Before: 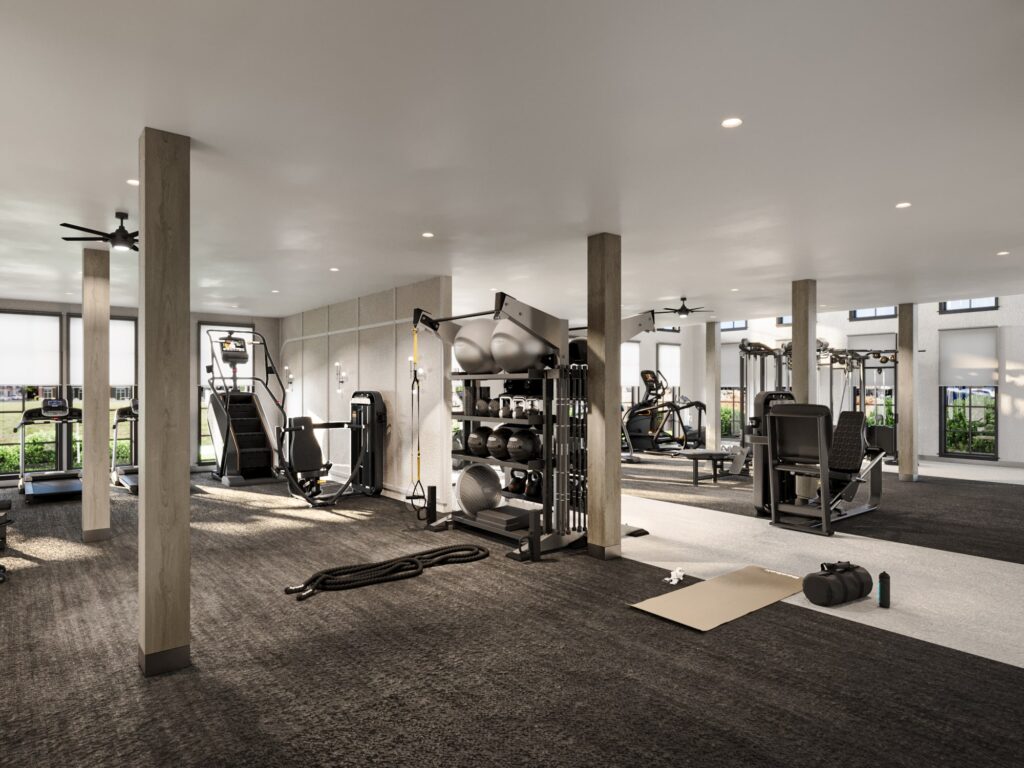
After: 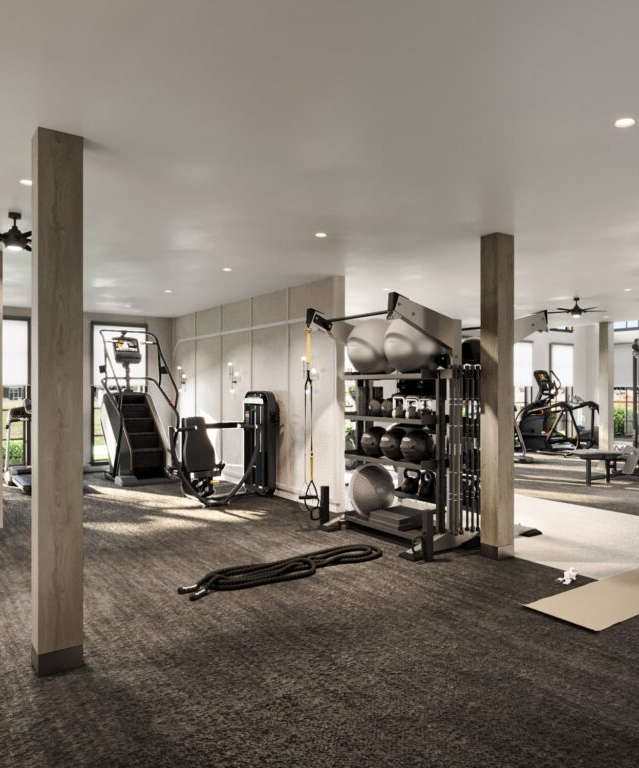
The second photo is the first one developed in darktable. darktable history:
crop: left 10.506%, right 26.463%
